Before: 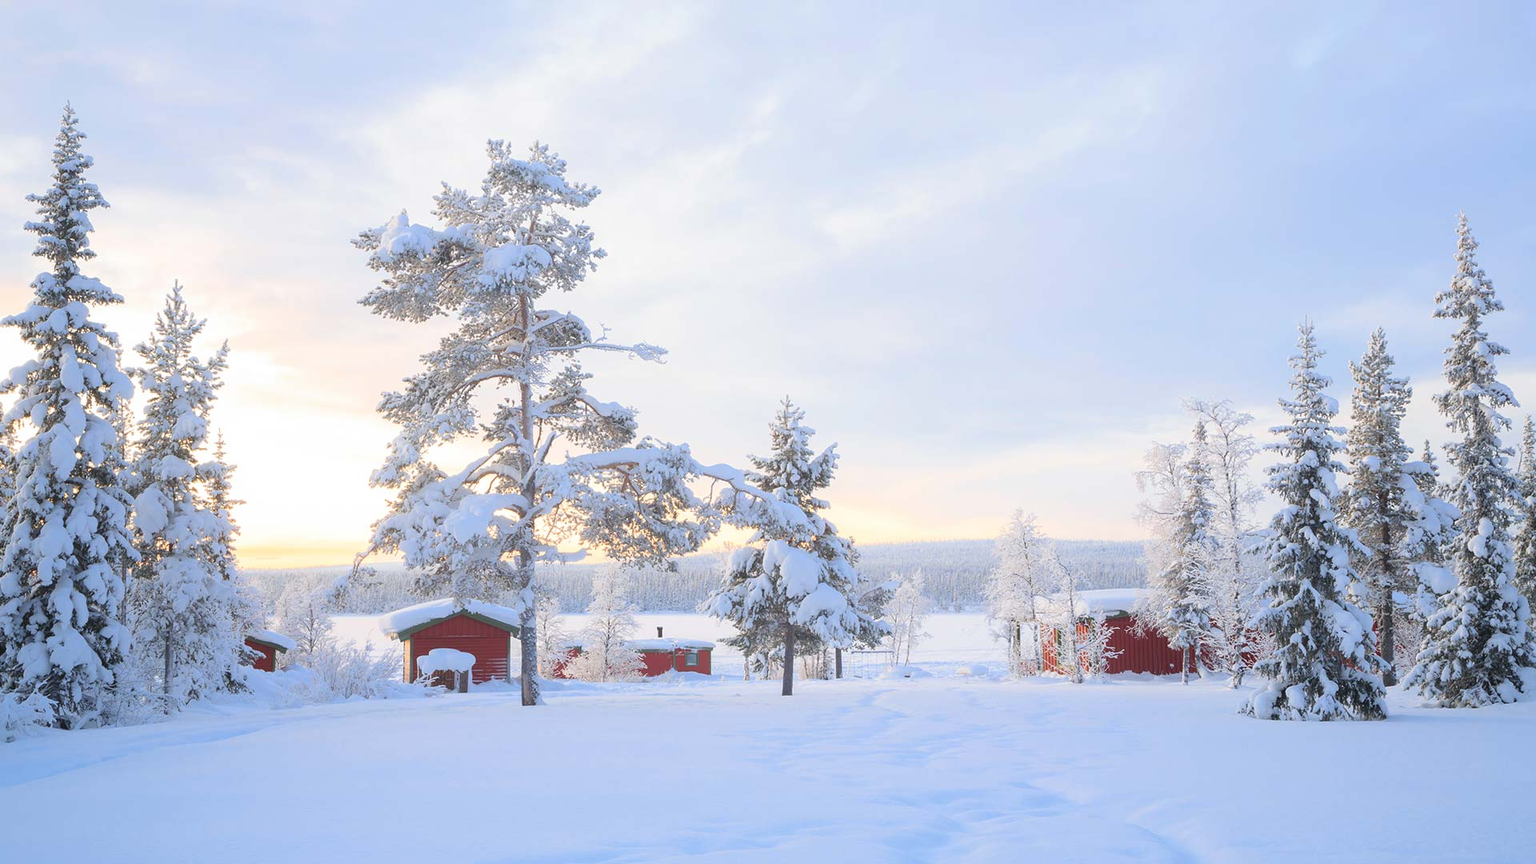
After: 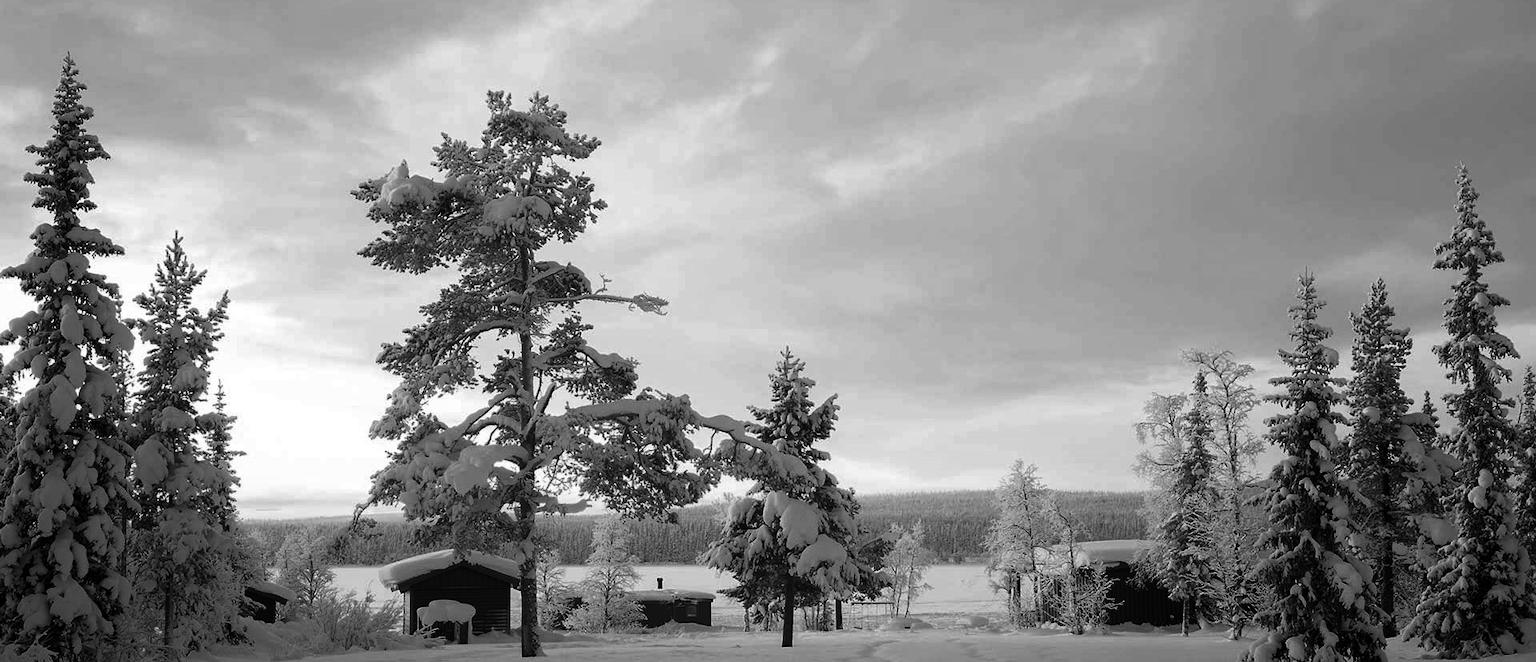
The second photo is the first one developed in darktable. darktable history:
contrast brightness saturation: contrast 0.02, brightness -1, saturation -1
crop: top 5.667%, bottom 17.637%
